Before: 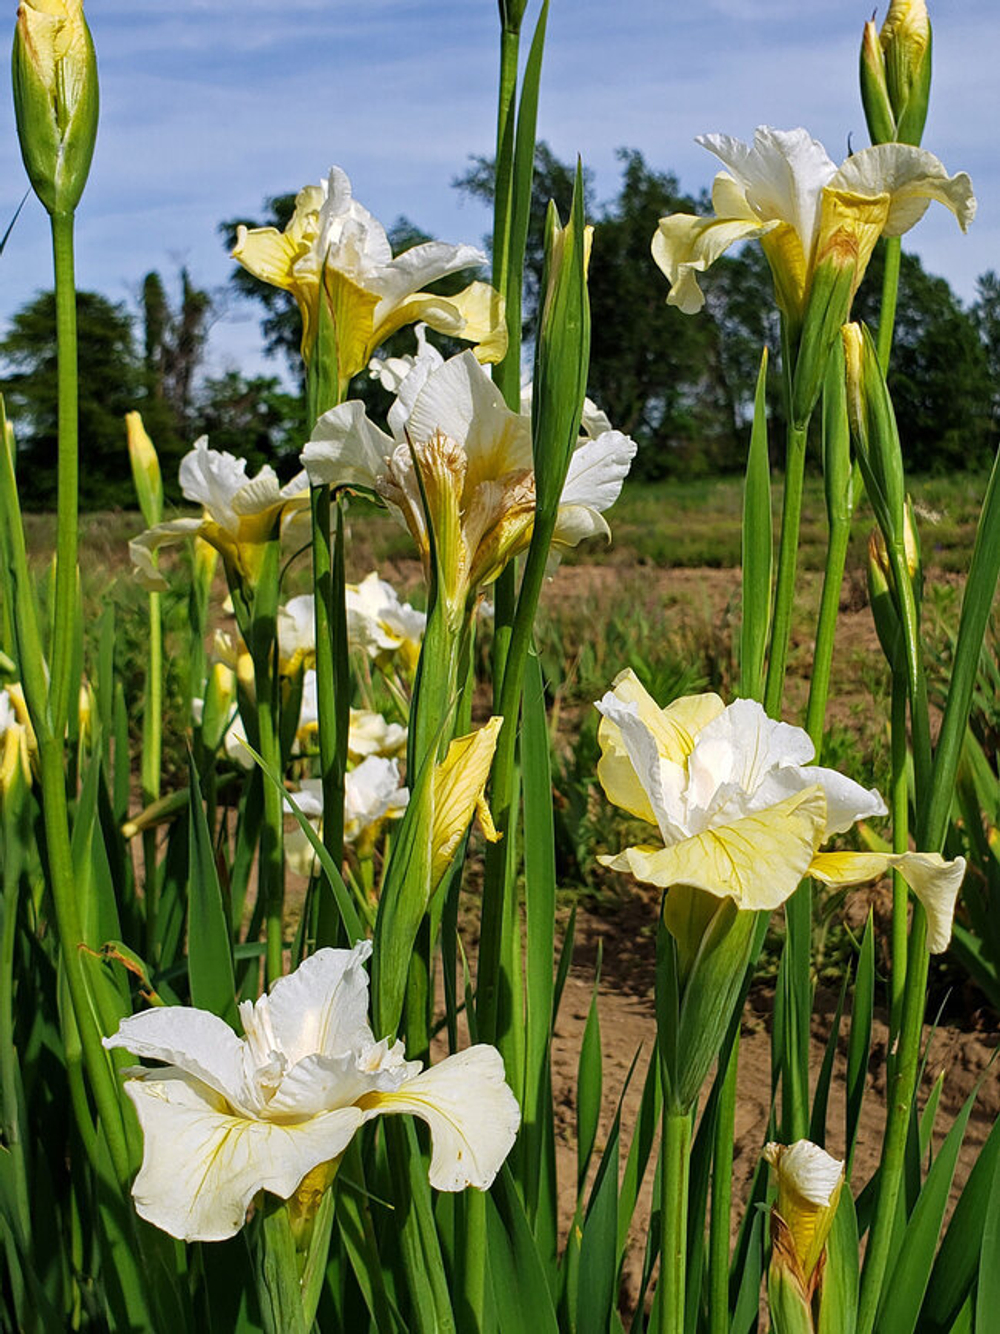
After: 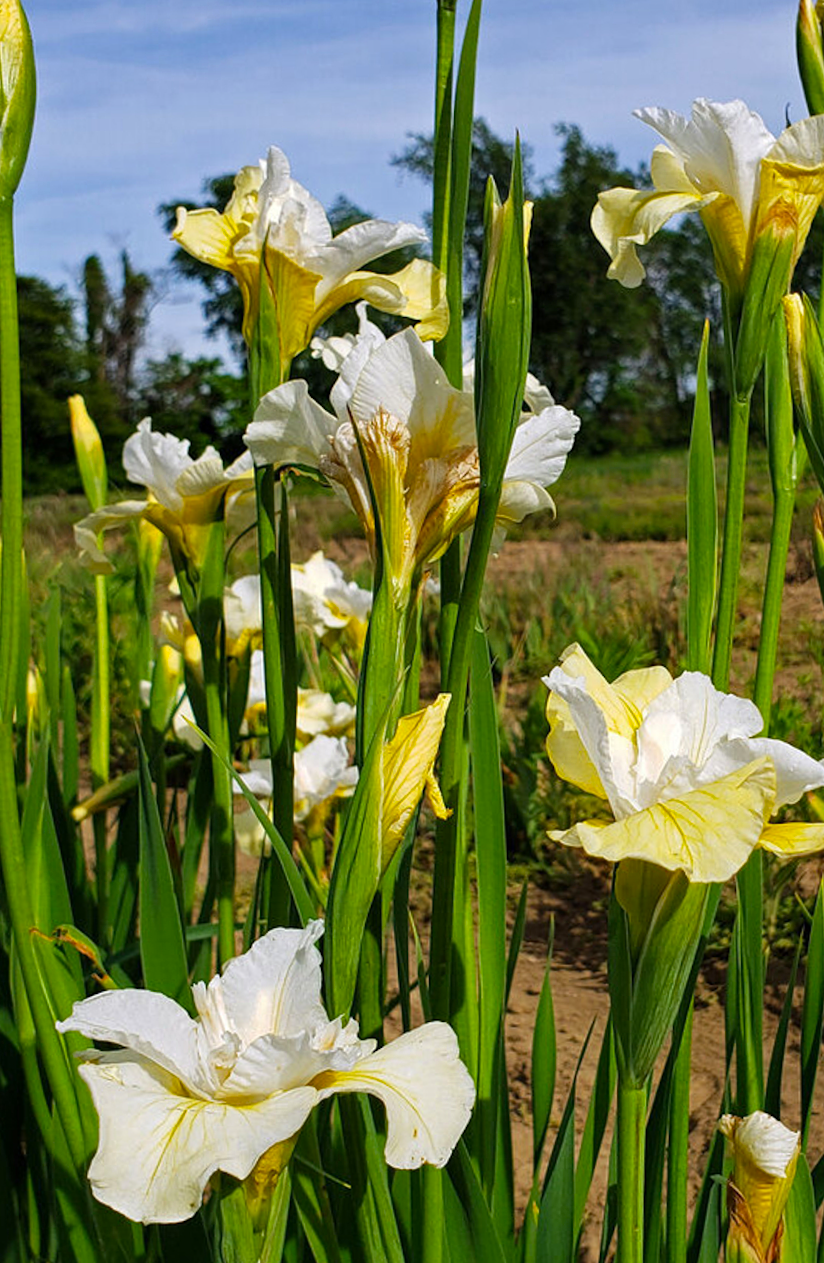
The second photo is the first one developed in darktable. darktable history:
crop and rotate: angle 1°, left 4.281%, top 0.642%, right 11.383%, bottom 2.486%
color balance: output saturation 110%
